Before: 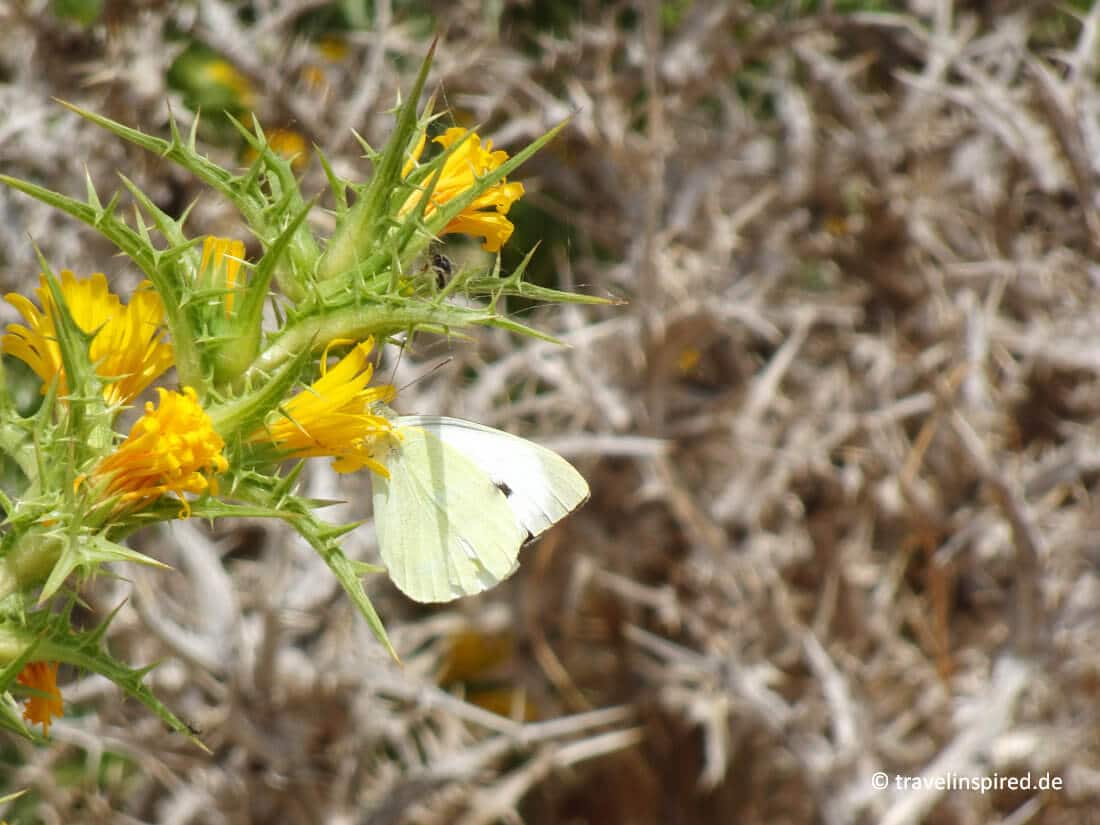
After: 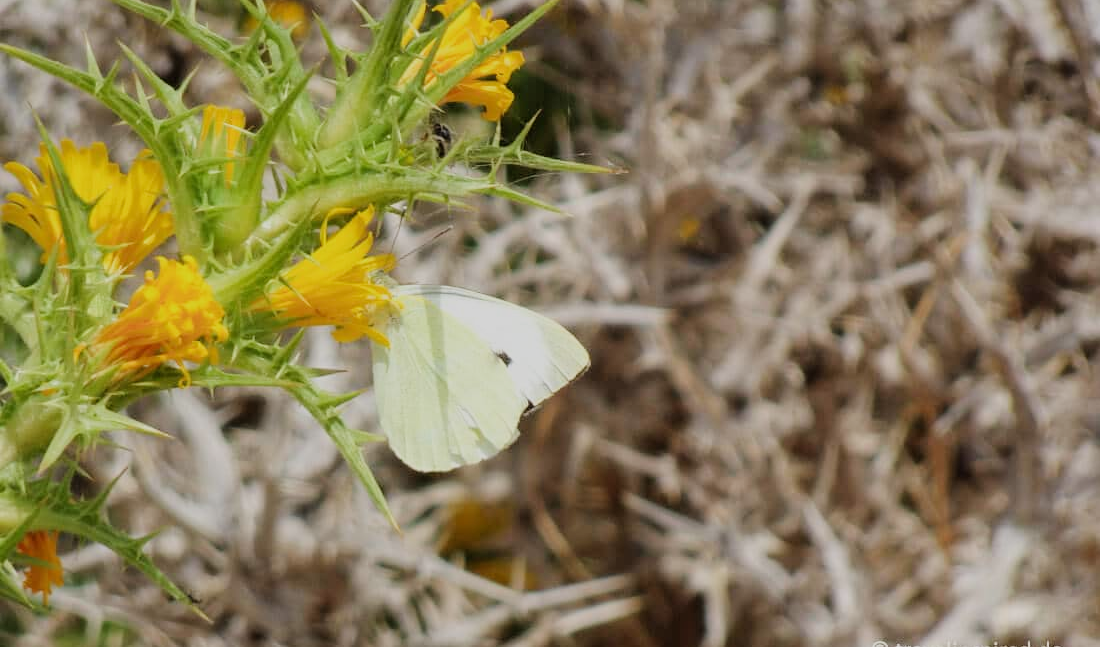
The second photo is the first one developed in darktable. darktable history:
filmic rgb: black relative exposure -7.65 EV, white relative exposure 4.56 EV, threshold 5.96 EV, hardness 3.61, enable highlight reconstruction true
crop and rotate: top 15.951%, bottom 5.547%
